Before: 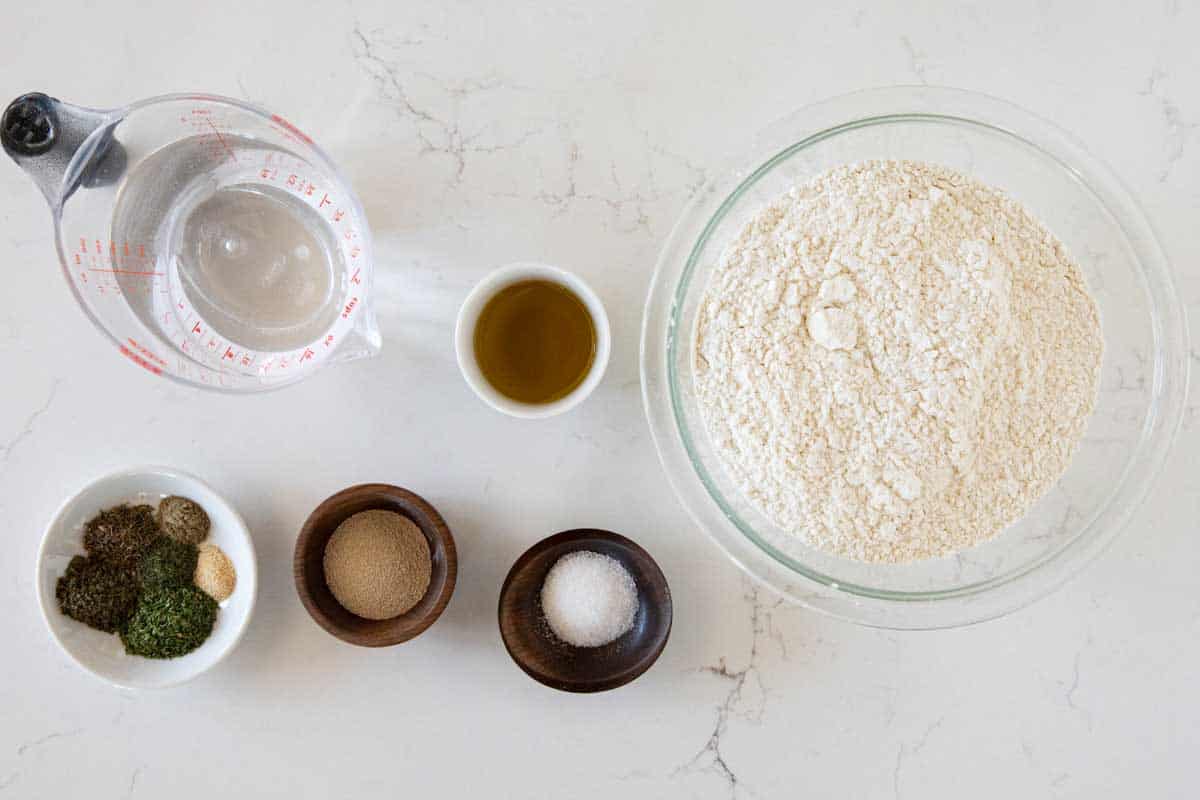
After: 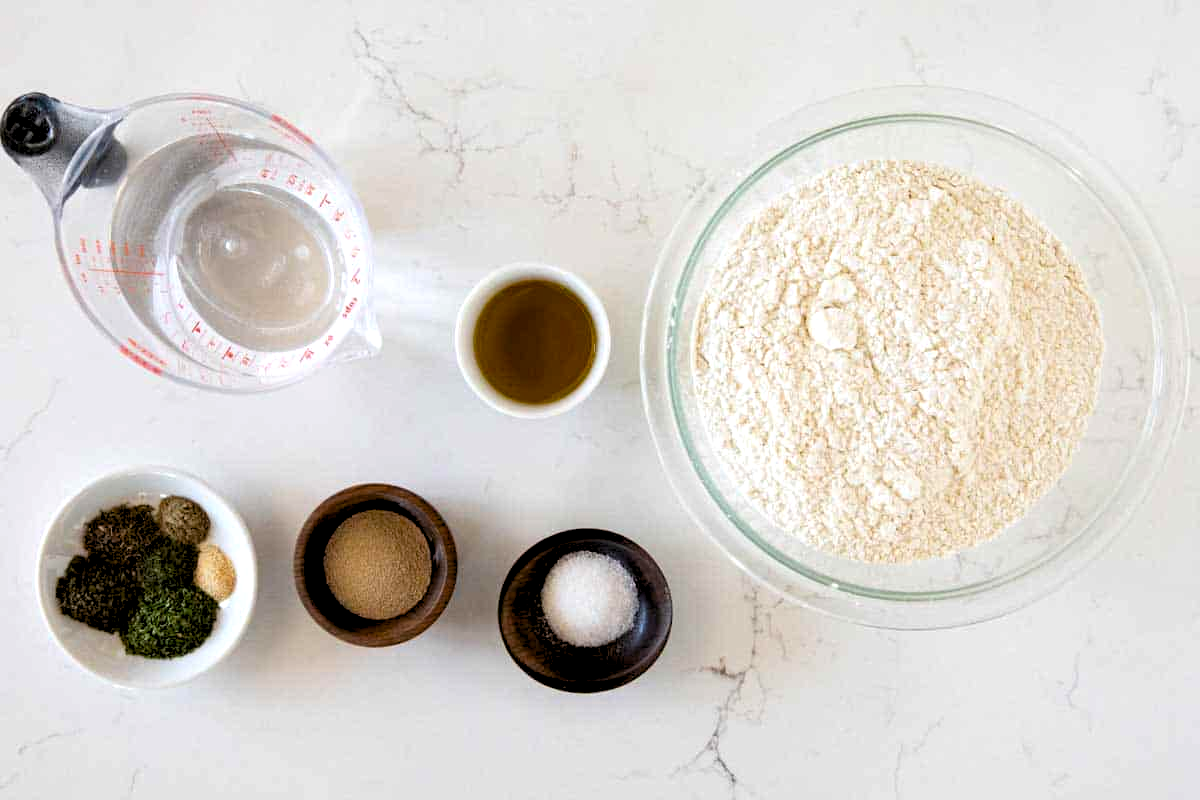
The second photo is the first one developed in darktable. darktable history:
levels: levels [0.062, 0.494, 0.925]
color balance rgb: global offset › luminance -0.865%, linear chroma grading › global chroma 15.604%, perceptual saturation grading › global saturation 0.965%
exposure: black level correction 0.001, compensate highlight preservation false
